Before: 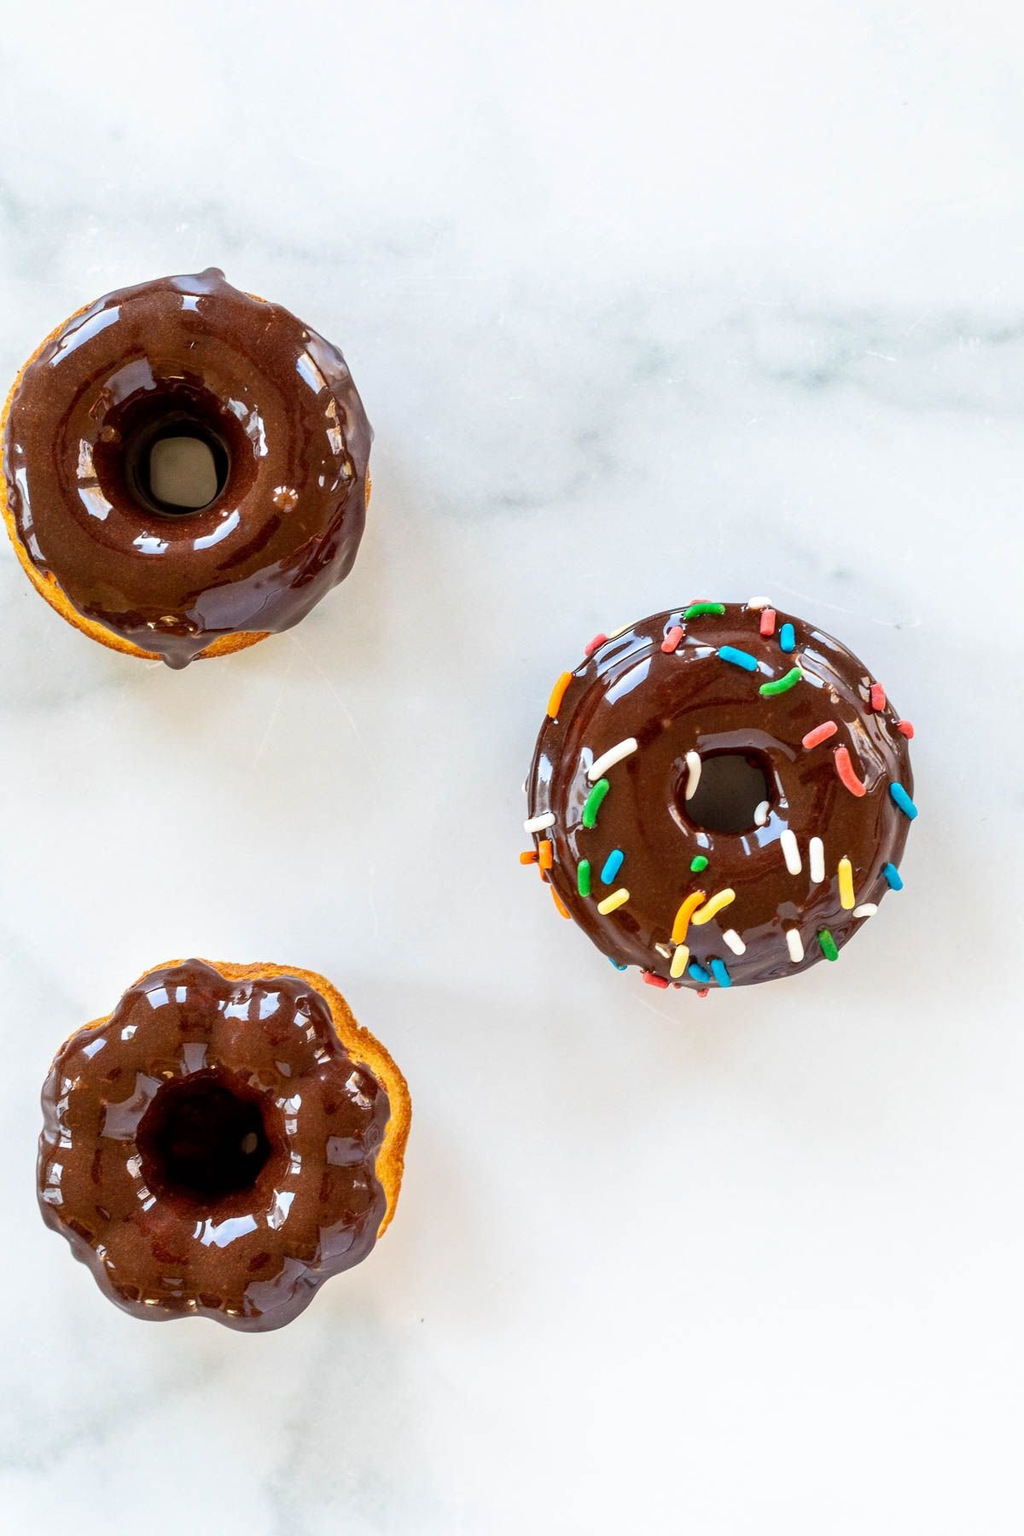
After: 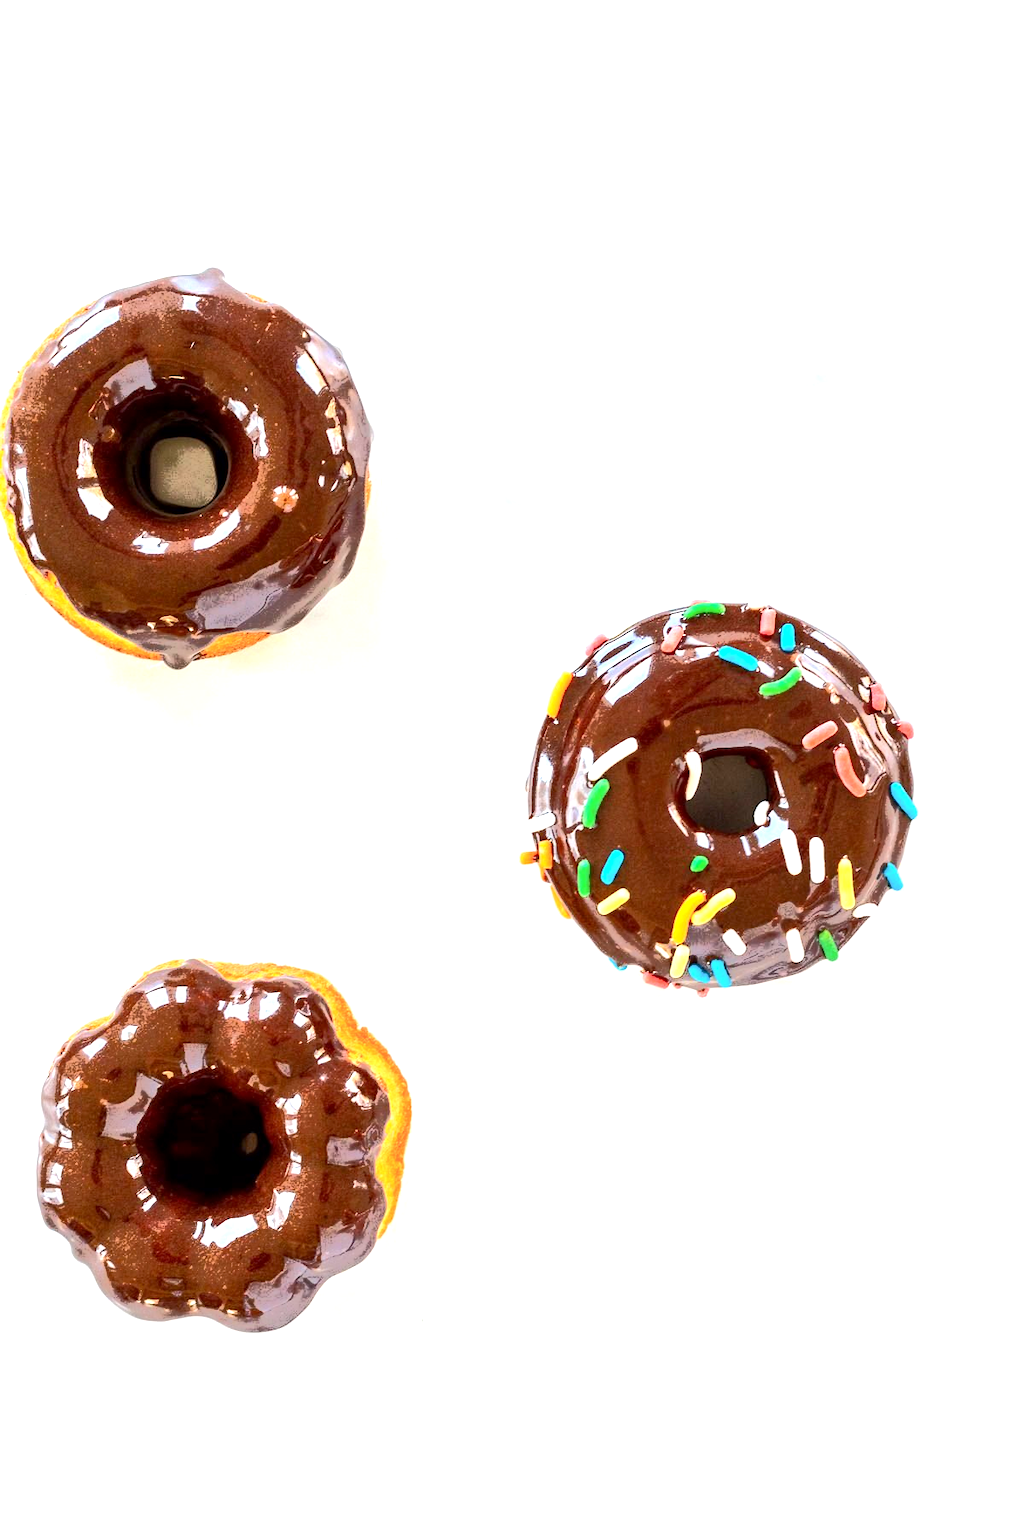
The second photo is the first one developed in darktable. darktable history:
exposure: black level correction 0.001, exposure 0.959 EV, compensate exposure bias true, compensate highlight preservation false
tone curve: curves: ch0 [(0, 0) (0.003, 0.003) (0.011, 0.01) (0.025, 0.023) (0.044, 0.042) (0.069, 0.065) (0.1, 0.094) (0.136, 0.128) (0.177, 0.167) (0.224, 0.211) (0.277, 0.261) (0.335, 0.316) (0.399, 0.376) (0.468, 0.441) (0.543, 0.685) (0.623, 0.741) (0.709, 0.8) (0.801, 0.863) (0.898, 0.929) (1, 1)], color space Lab, independent channels, preserve colors none
